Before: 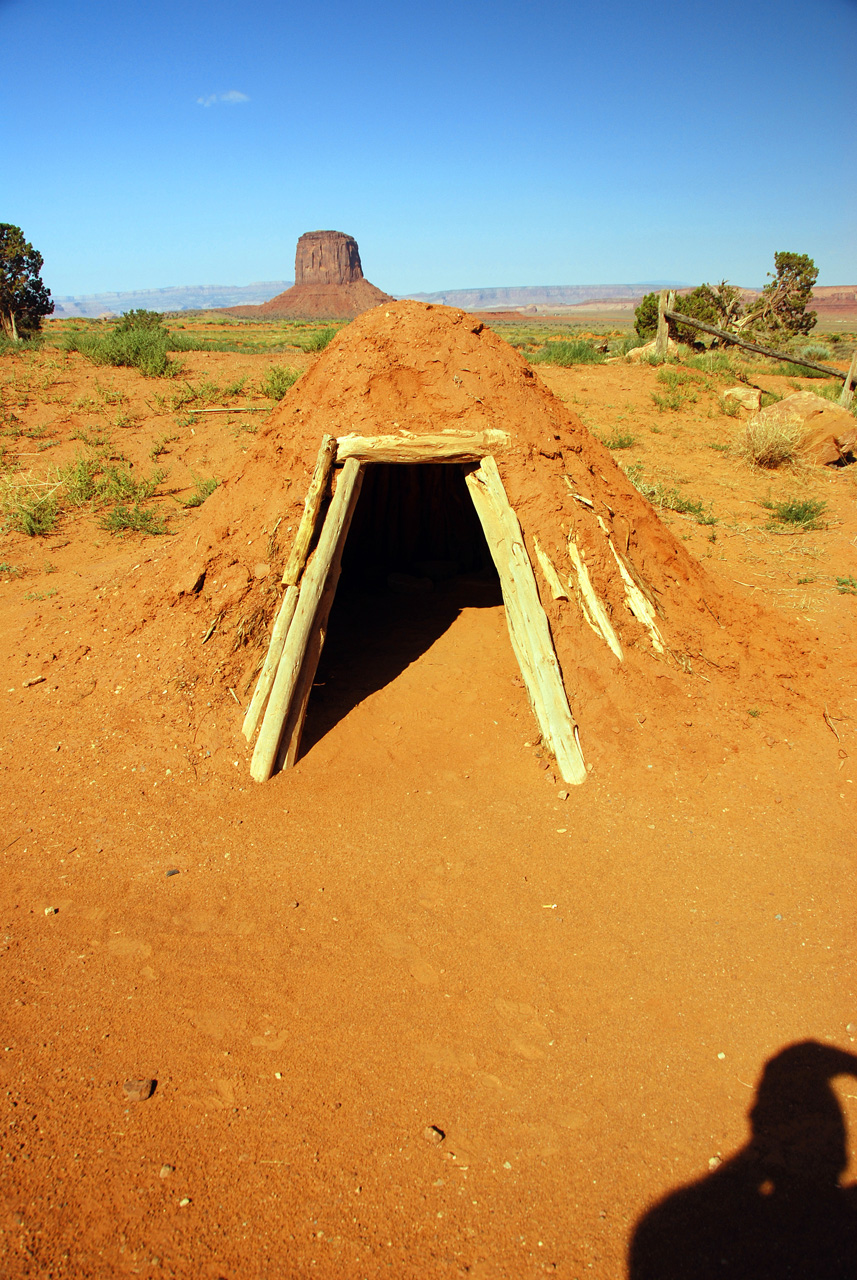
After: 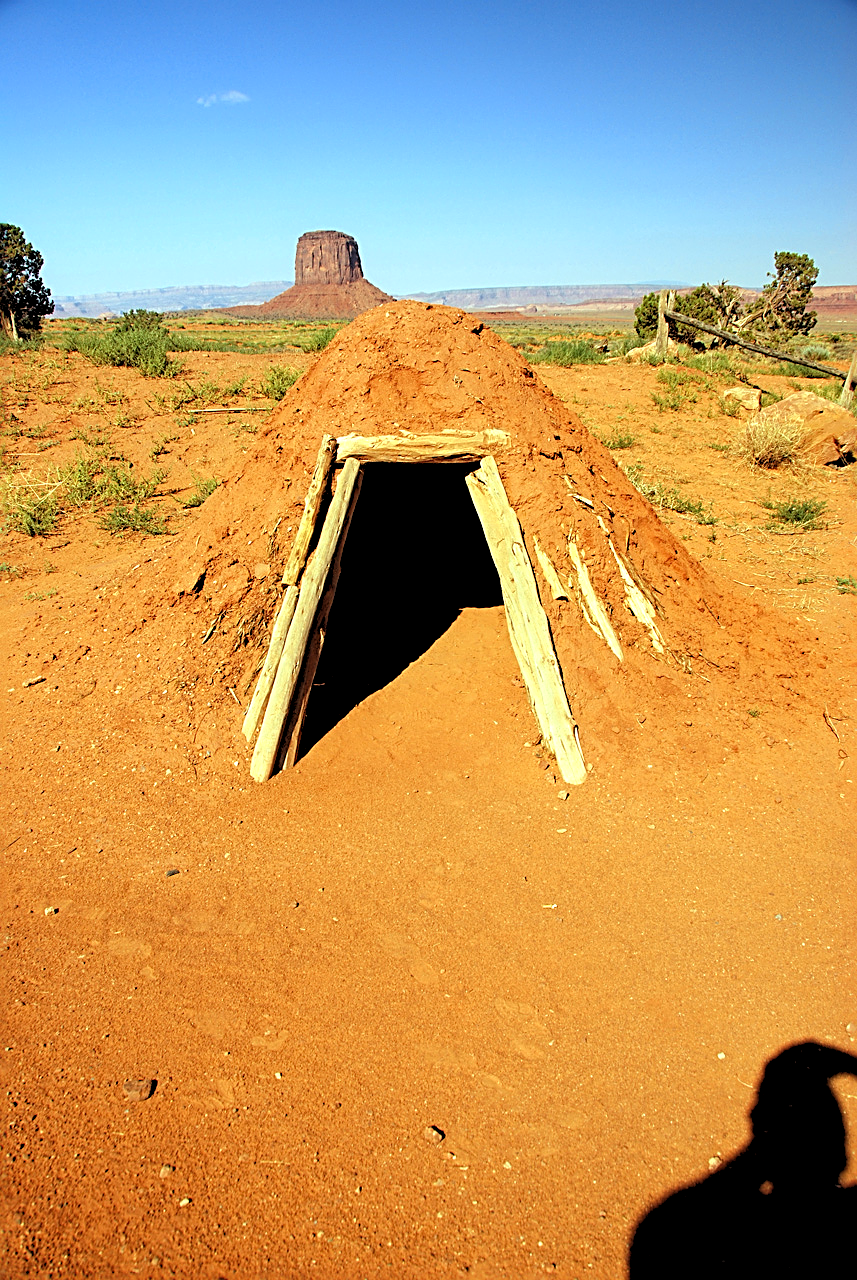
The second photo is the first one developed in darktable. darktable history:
sharpen: radius 2.543, amount 0.636
local contrast: highlights 100%, shadows 100%, detail 120%, midtone range 0.2
rgb levels: levels [[0.013, 0.434, 0.89], [0, 0.5, 1], [0, 0.5, 1]]
